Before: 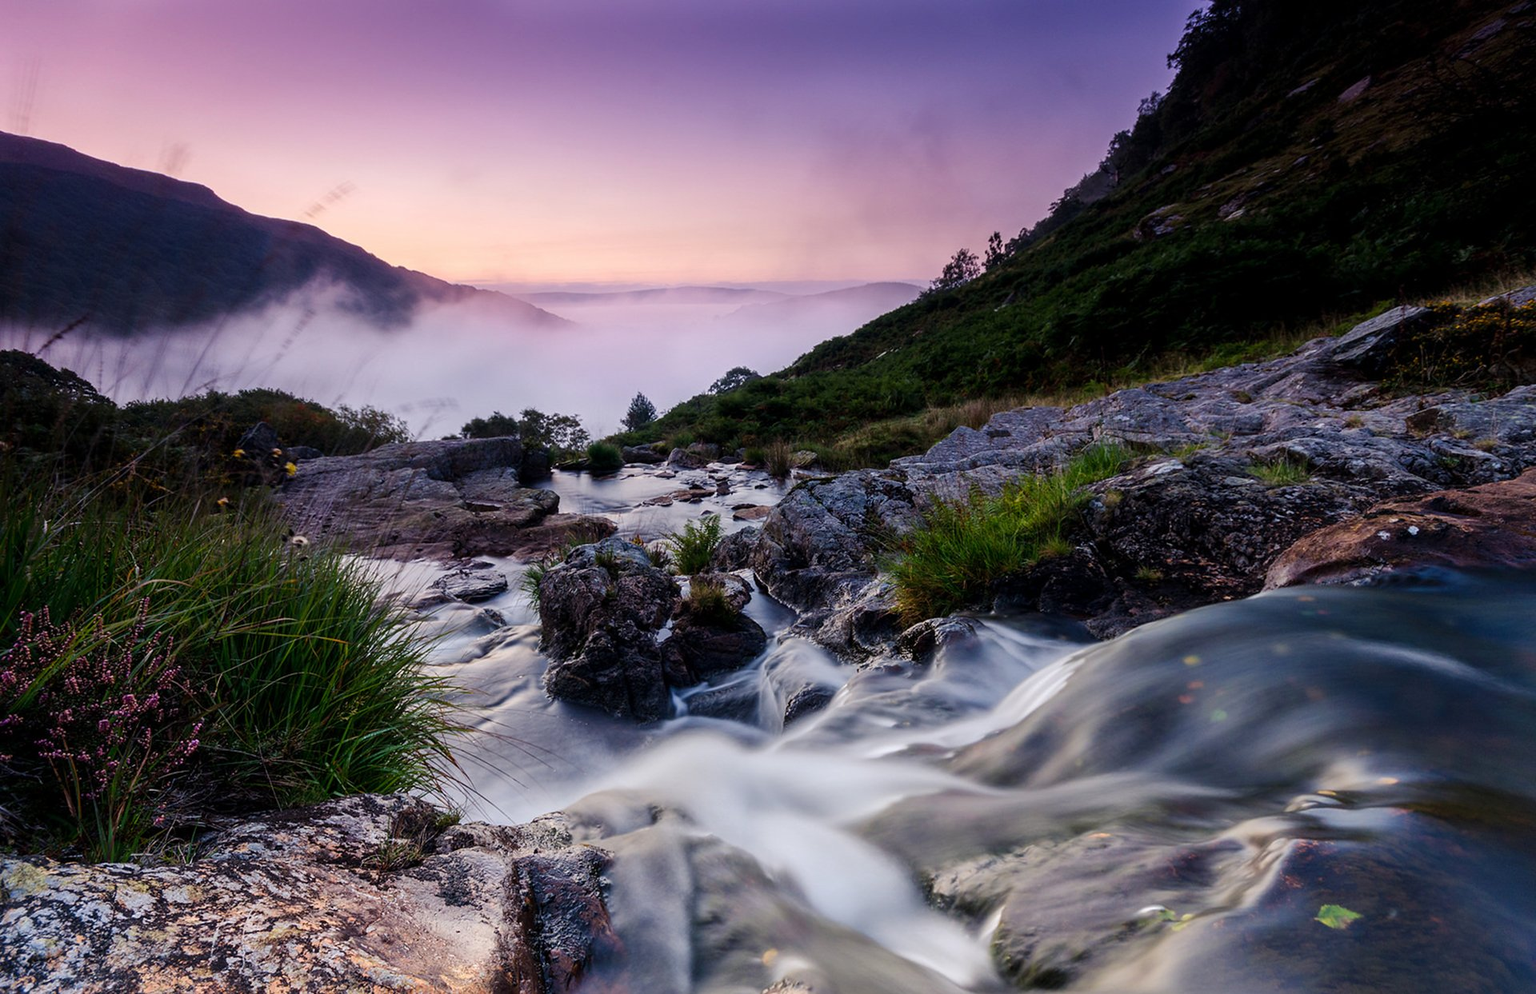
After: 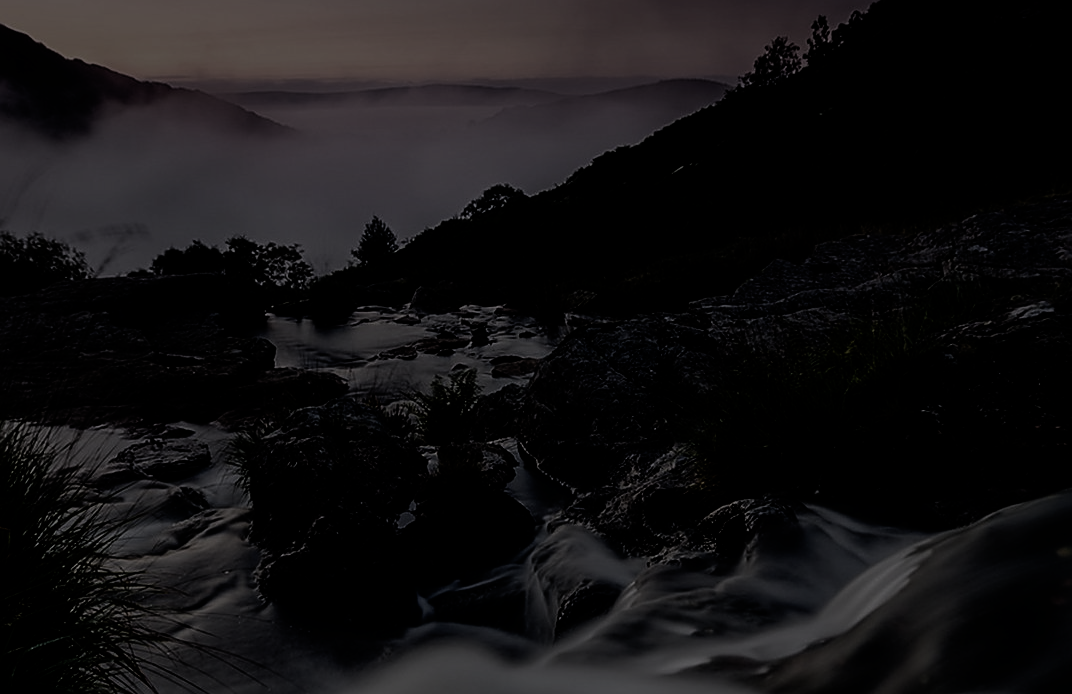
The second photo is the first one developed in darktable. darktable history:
filmic rgb: black relative exposure -5 EV, hardness 2.88, contrast 1.3, highlights saturation mix -30%
exposure: exposure -2.446 EV, compensate highlight preservation false
color balance rgb: shadows lift › luminance -10%, shadows lift › chroma 1%, shadows lift › hue 113°, power › luminance -15%, highlights gain › chroma 0.2%, highlights gain › hue 333°, global offset › luminance 0.5%, perceptual saturation grading › global saturation 20%, perceptual saturation grading › highlights -50%, perceptual saturation grading › shadows 25%, contrast -10%
contrast brightness saturation: contrast 0.1, saturation -0.36
haze removal: strength -0.1, adaptive false
crop and rotate: left 22.13%, top 22.054%, right 22.026%, bottom 22.102%
bloom: on, module defaults
sharpen: on, module defaults
